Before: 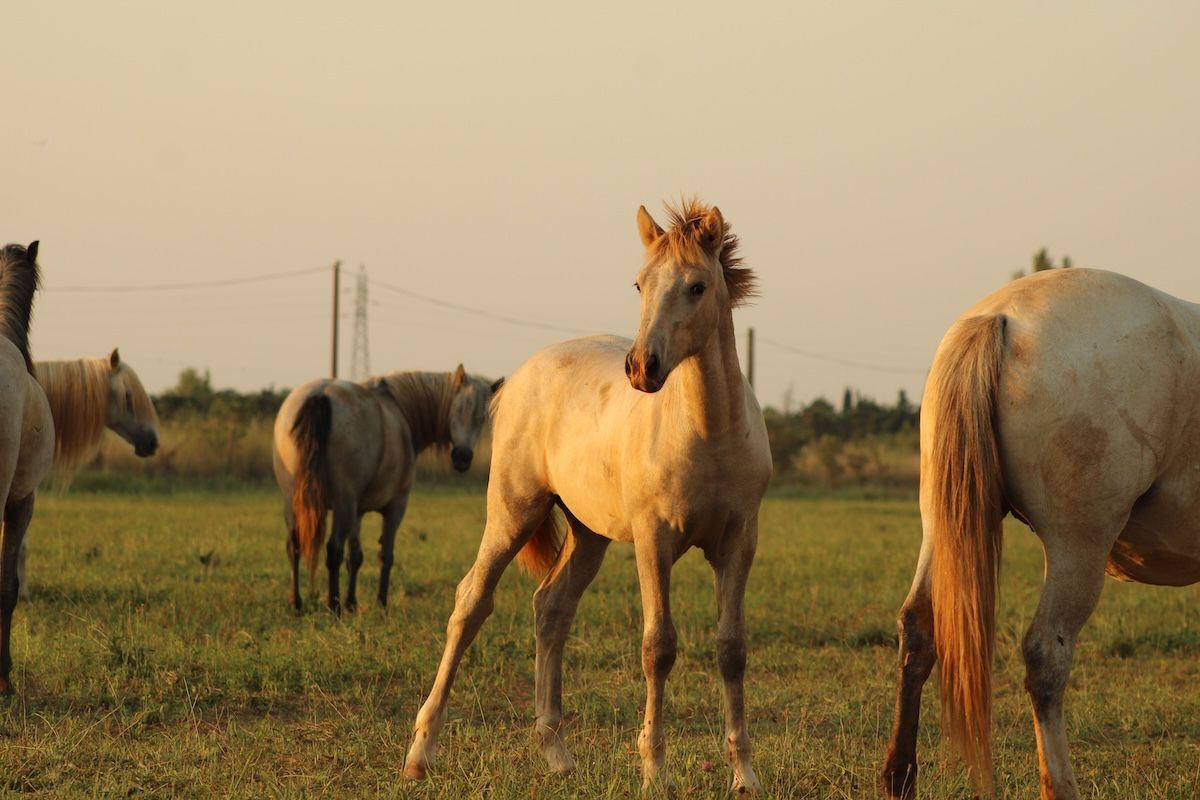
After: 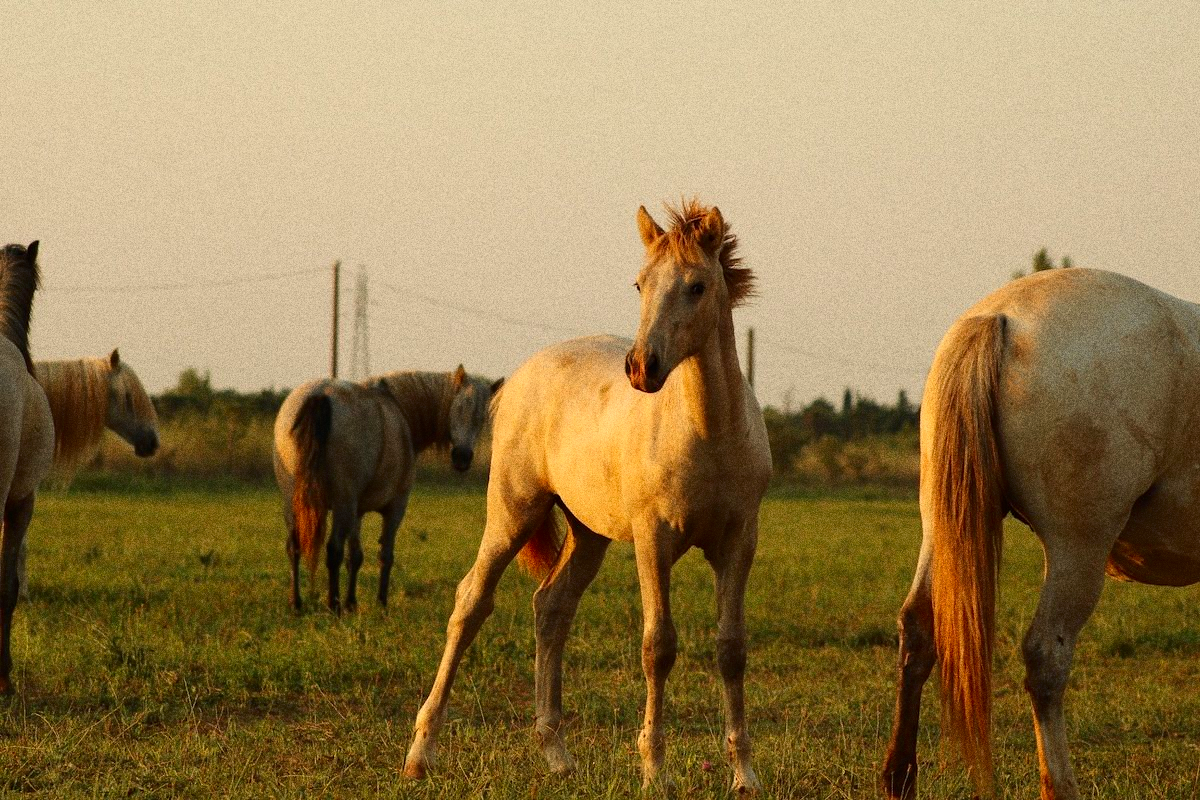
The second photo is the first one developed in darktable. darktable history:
grain: strength 49.07%
contrast brightness saturation: contrast 0.13, brightness -0.05, saturation 0.16
